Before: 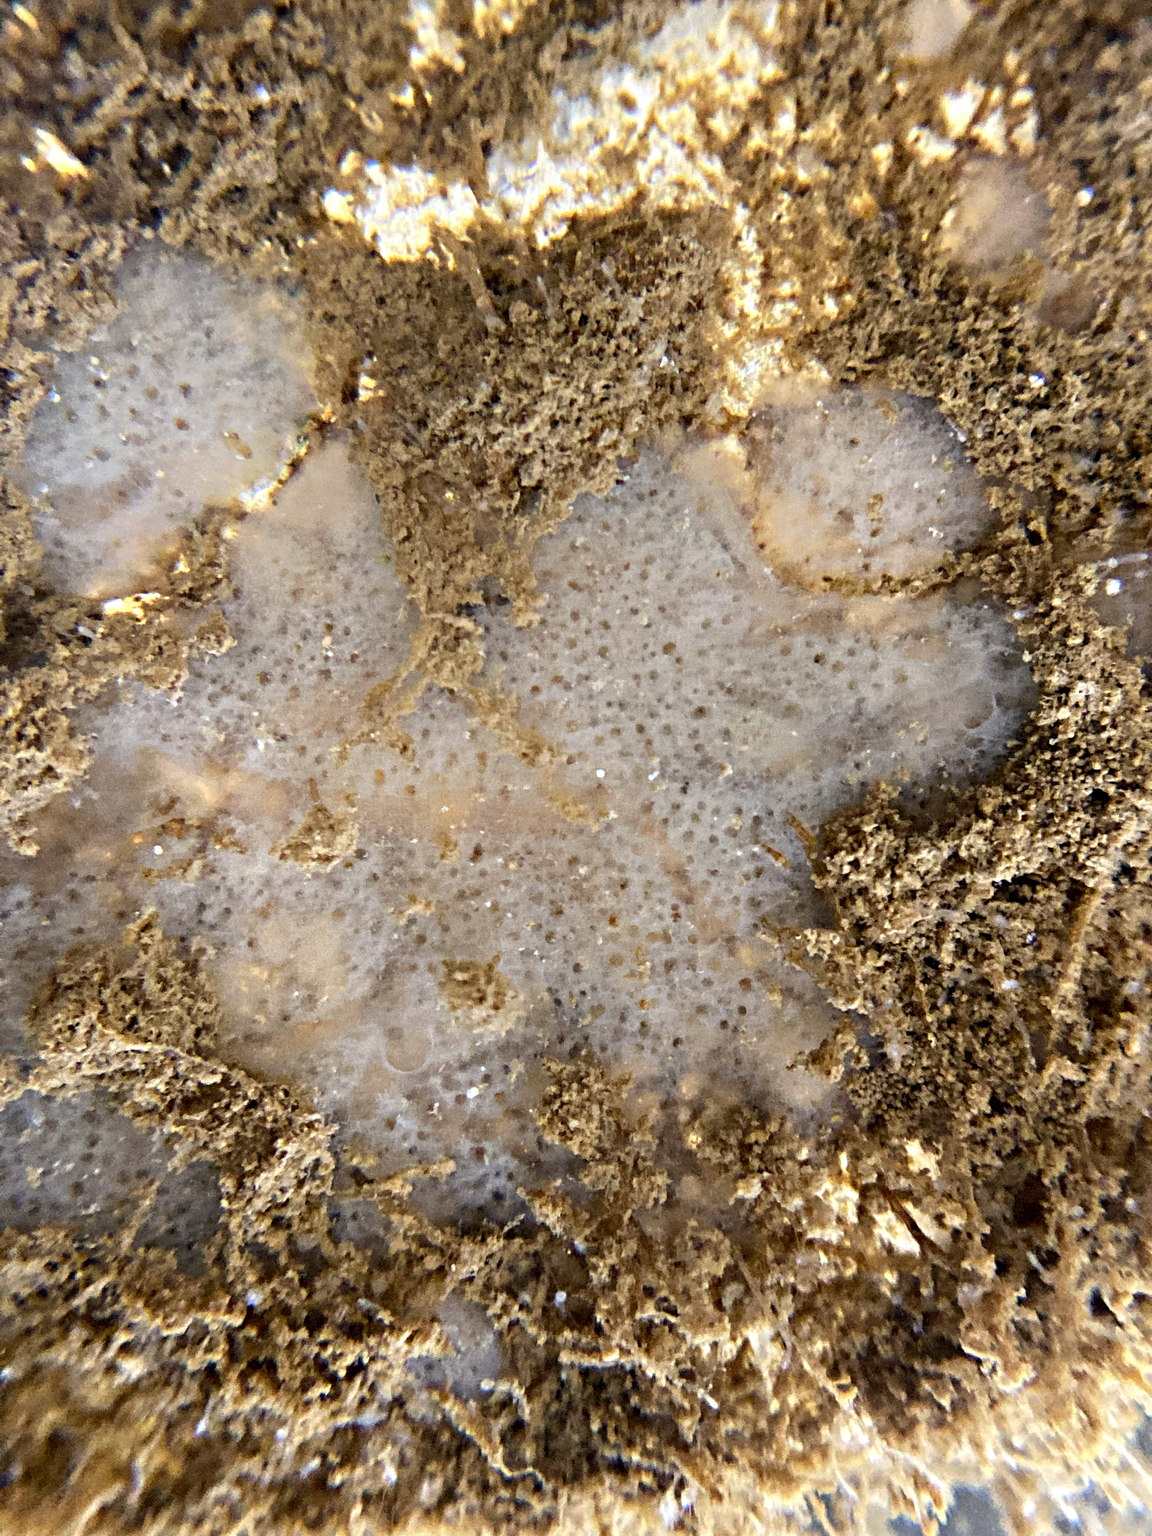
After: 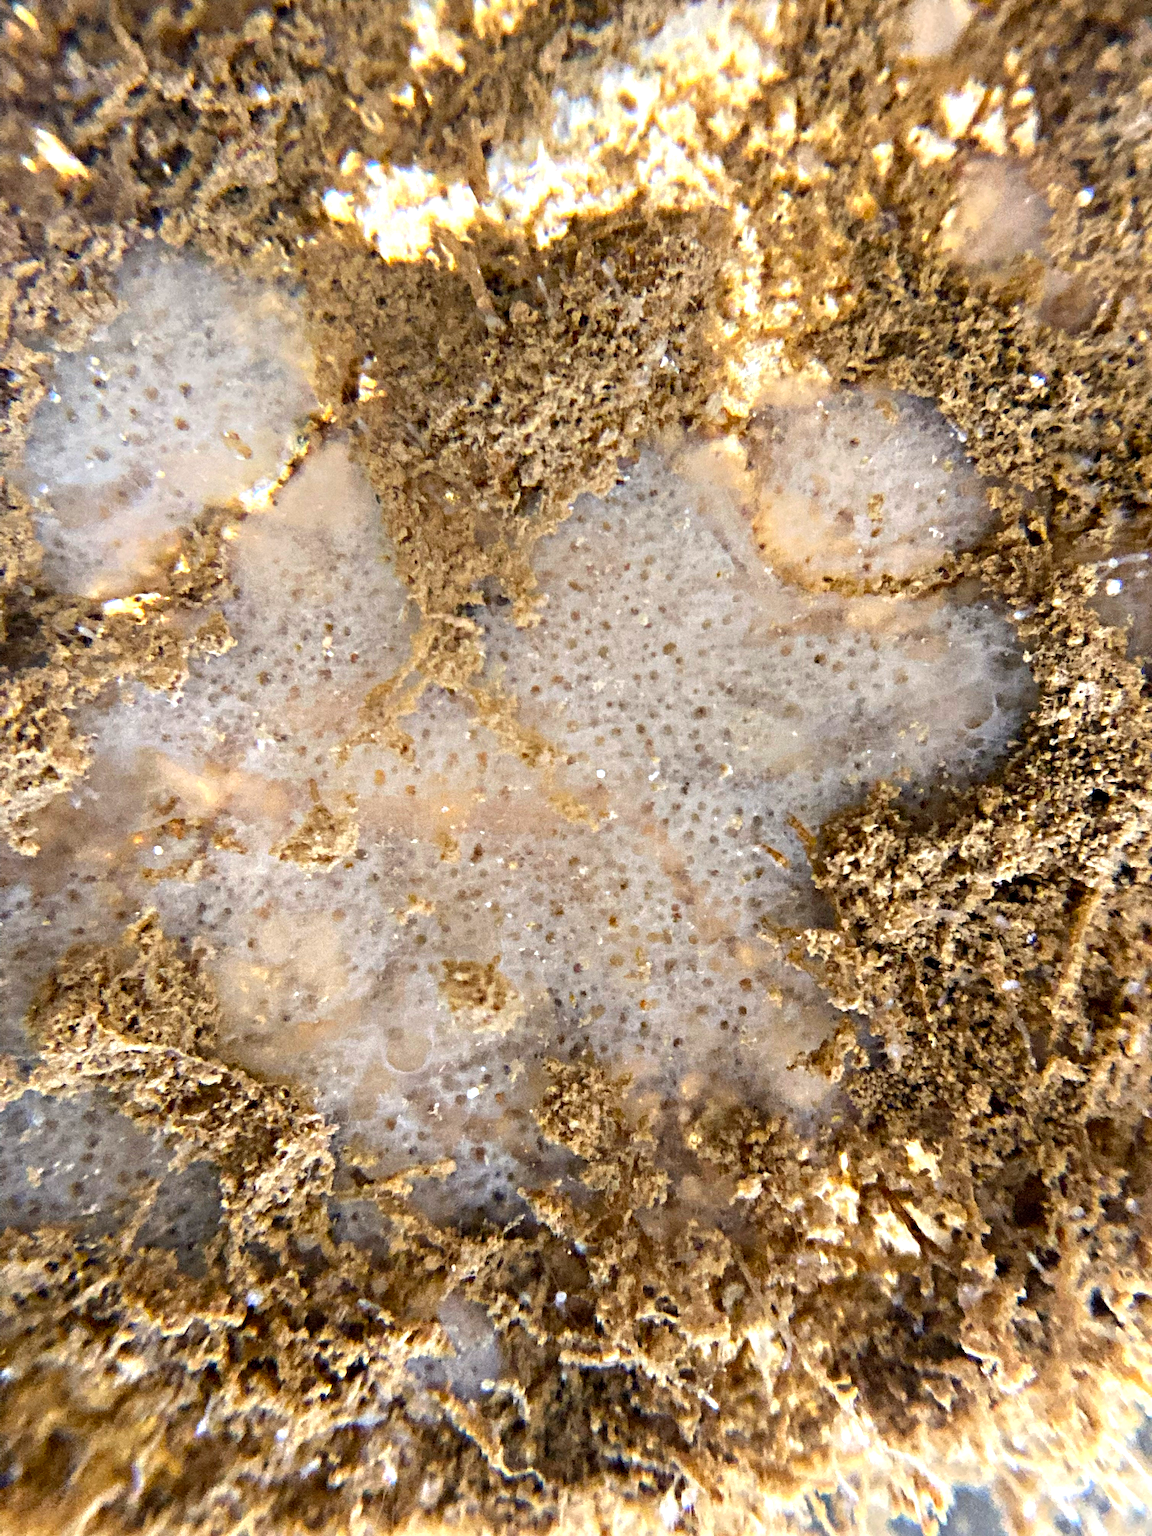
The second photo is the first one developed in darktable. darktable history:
exposure: exposure 0.379 EV, compensate exposure bias true, compensate highlight preservation false
